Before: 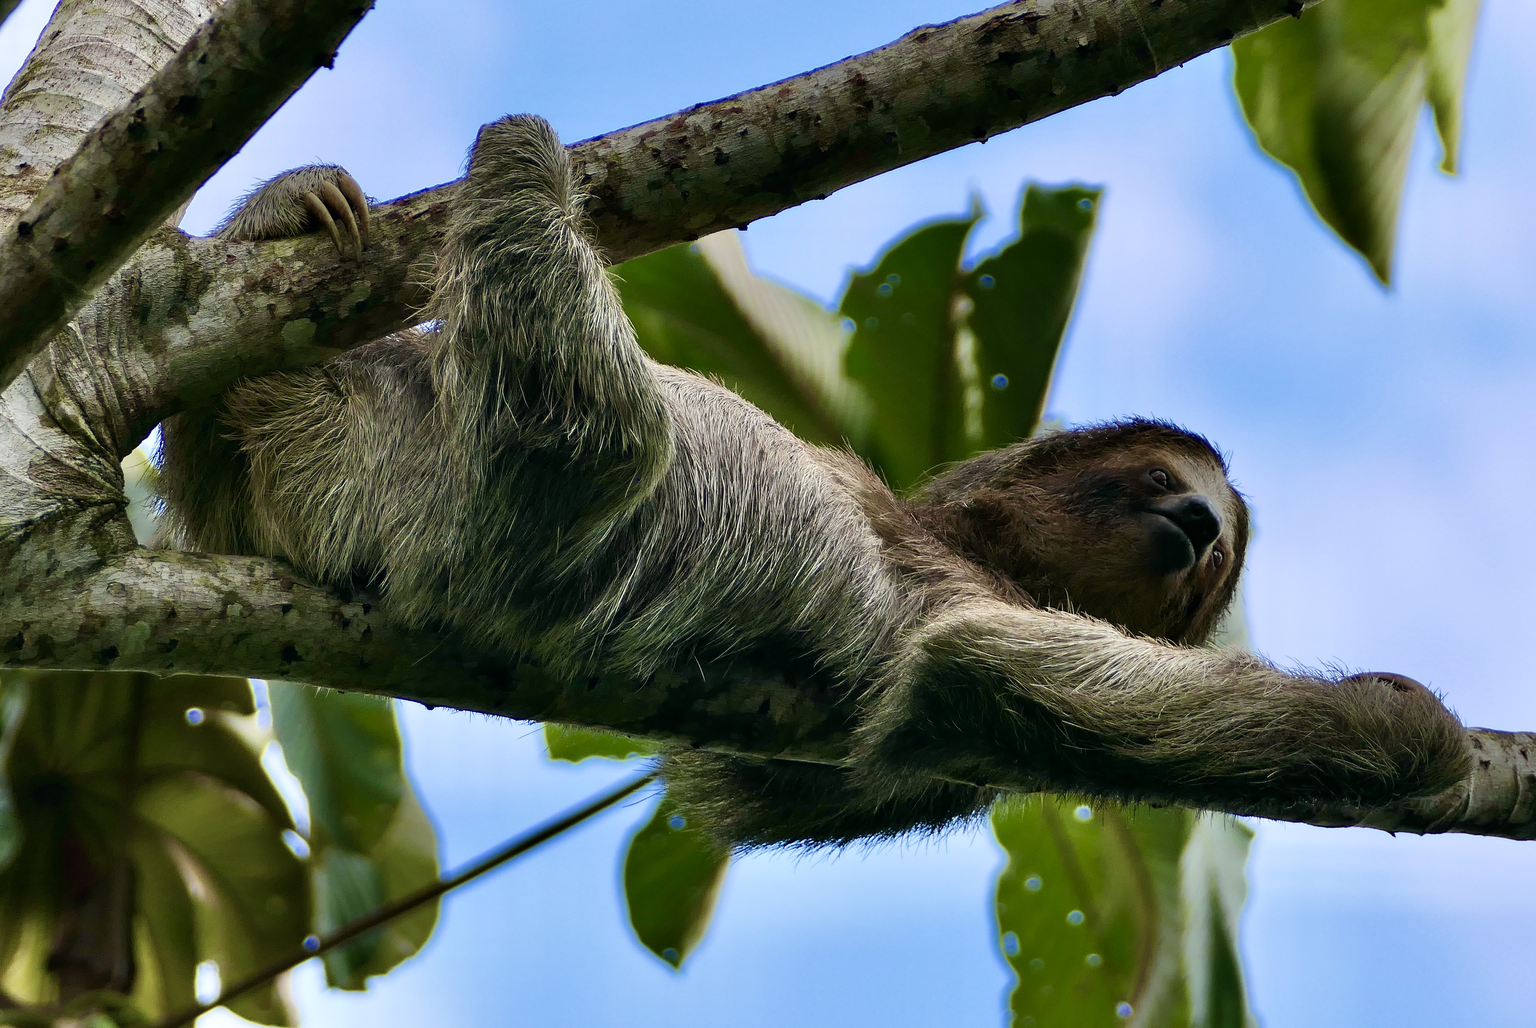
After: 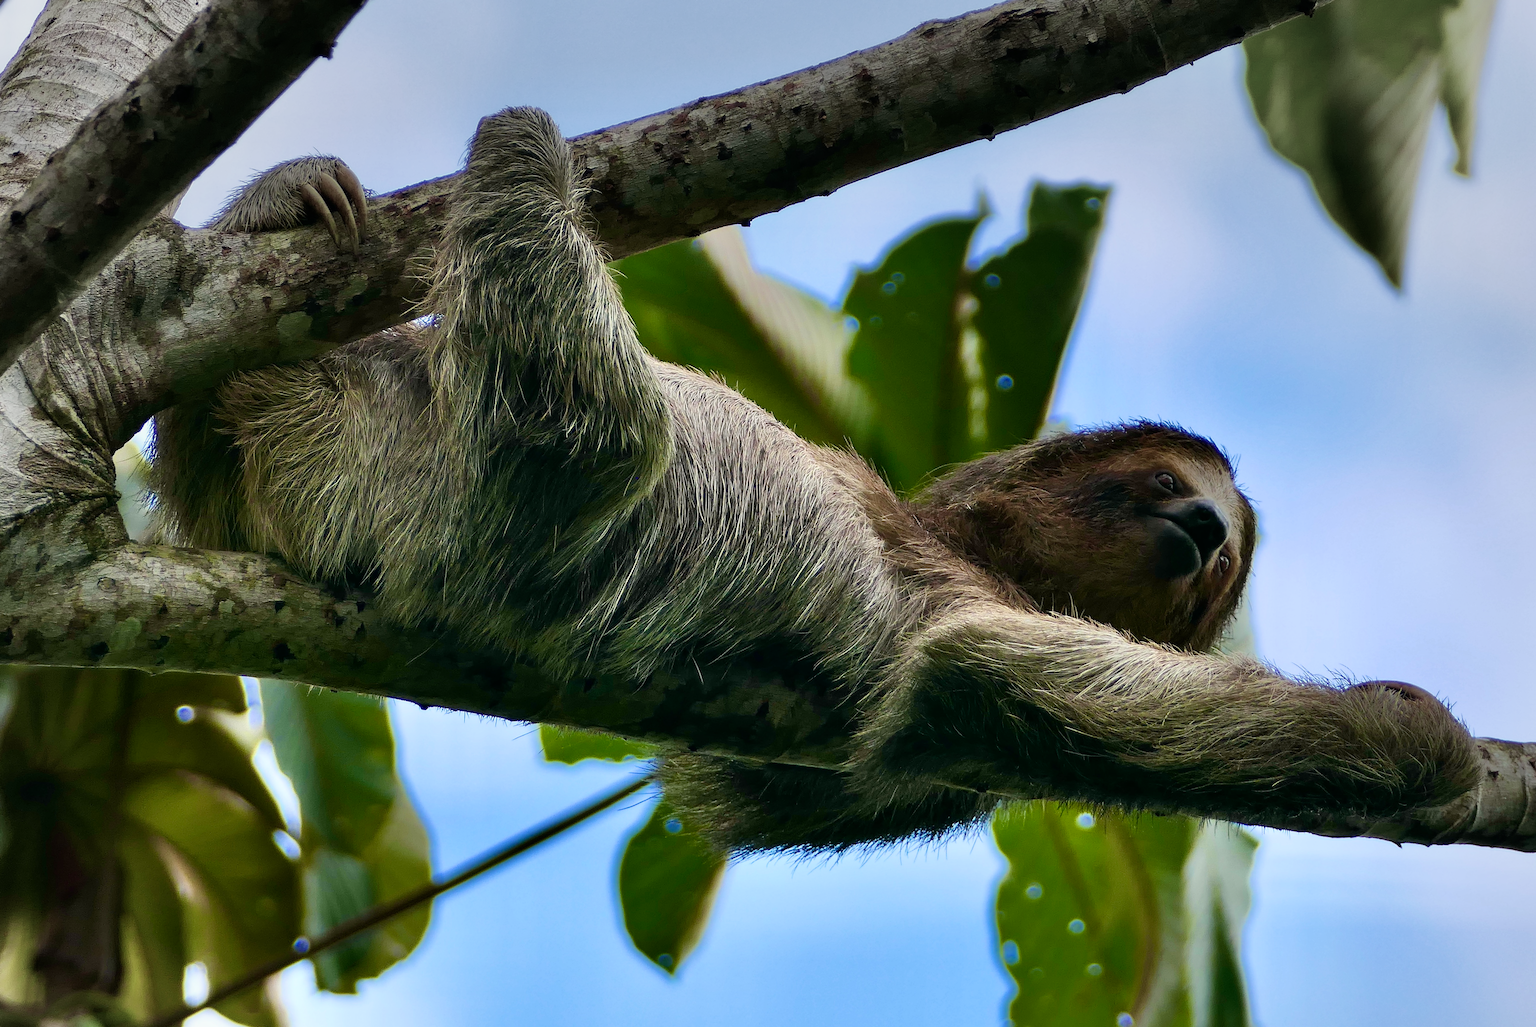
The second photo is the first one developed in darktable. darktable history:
crop and rotate: angle -0.535°
vignetting: brightness -0.165, center (-0.025, 0.402), automatic ratio true, unbound false
